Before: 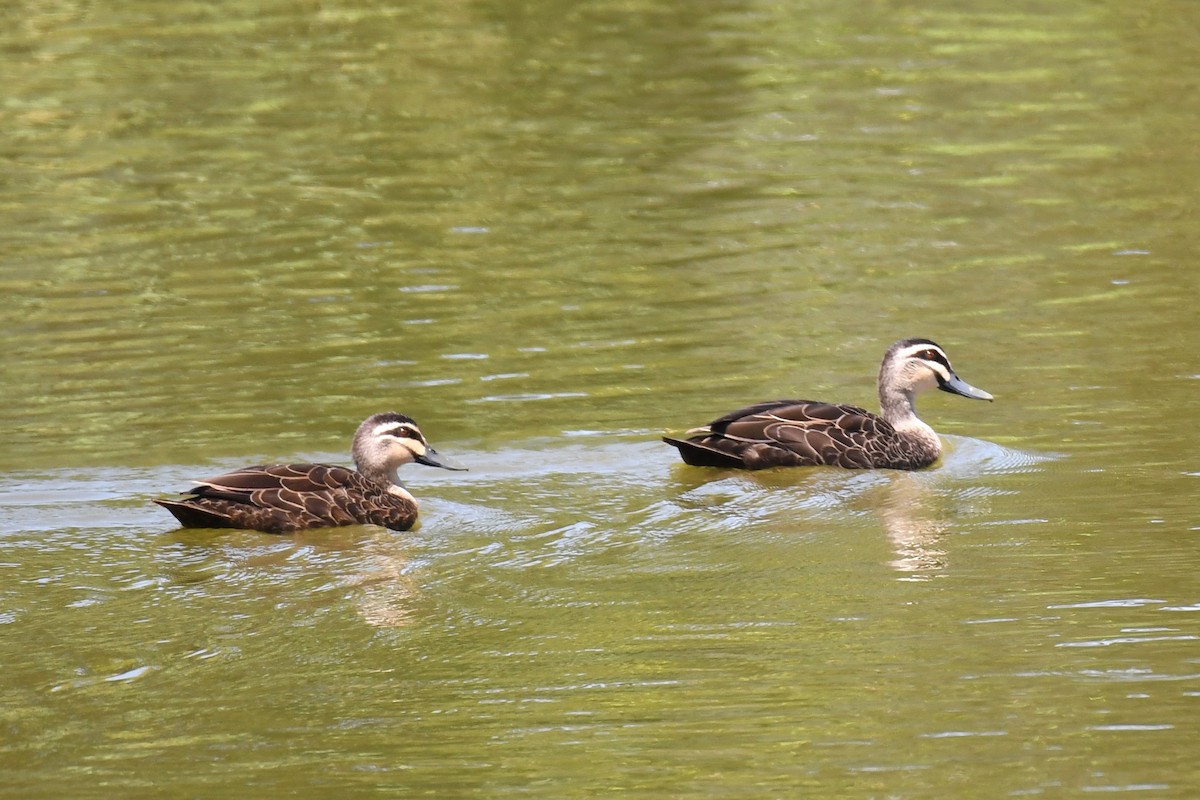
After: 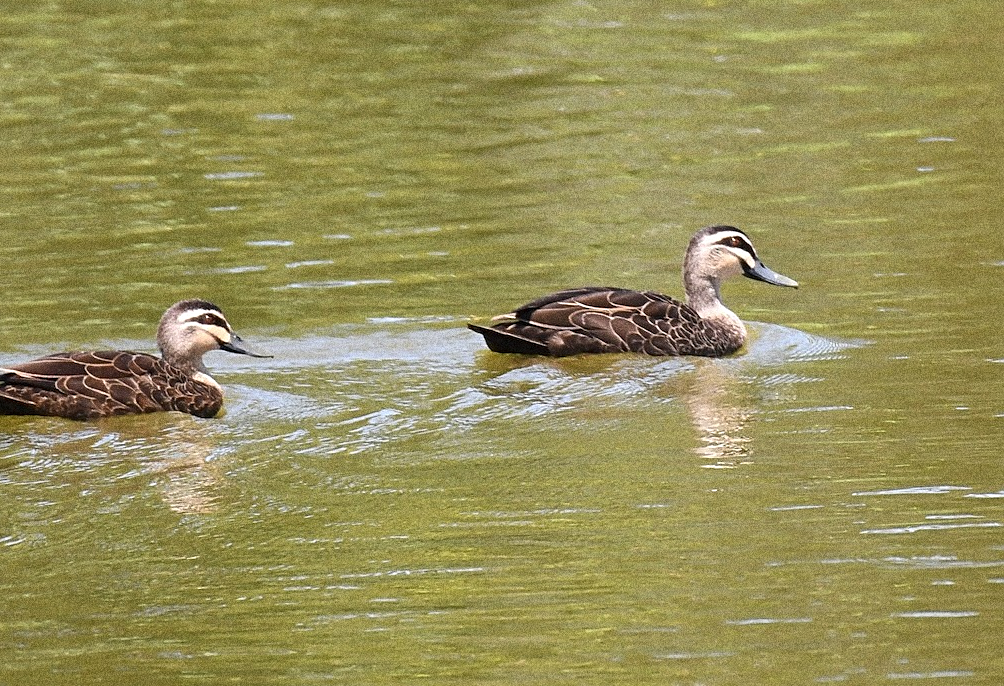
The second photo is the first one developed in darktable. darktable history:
grain: coarseness 14.49 ISO, strength 48.04%, mid-tones bias 35%
crop: left 16.315%, top 14.246%
sharpen: on, module defaults
